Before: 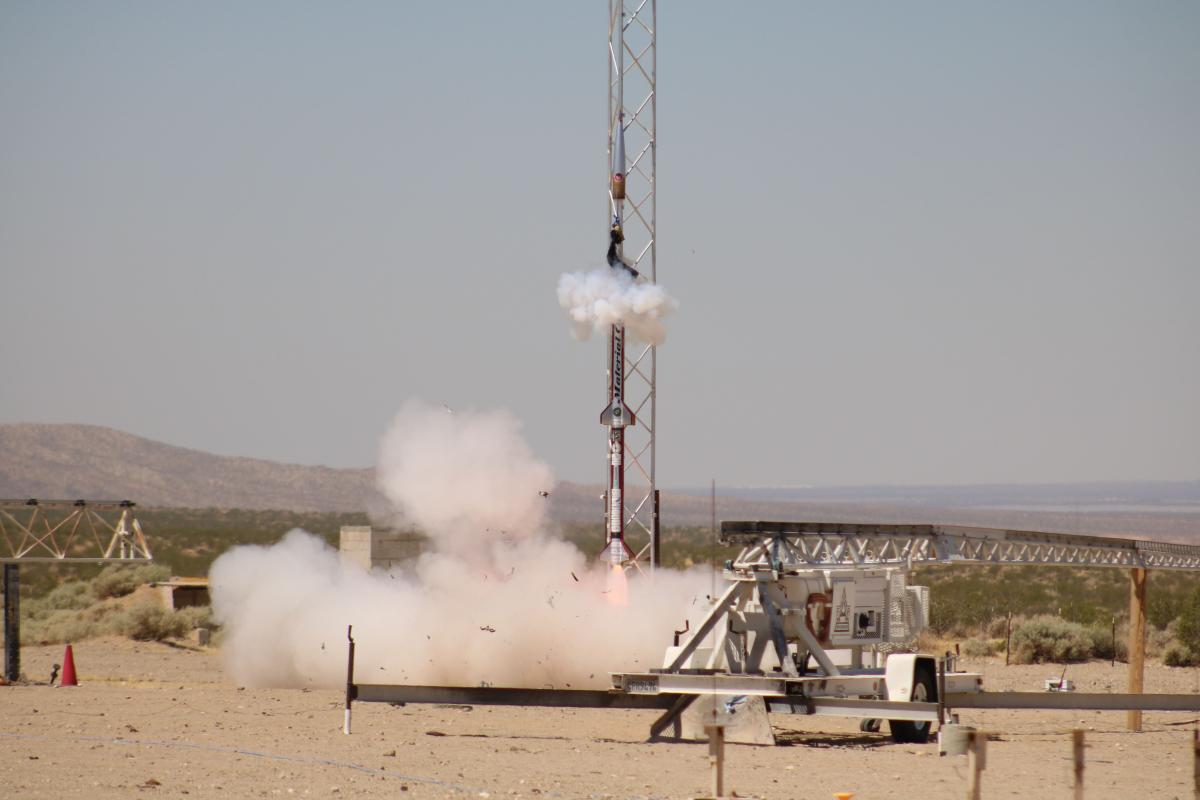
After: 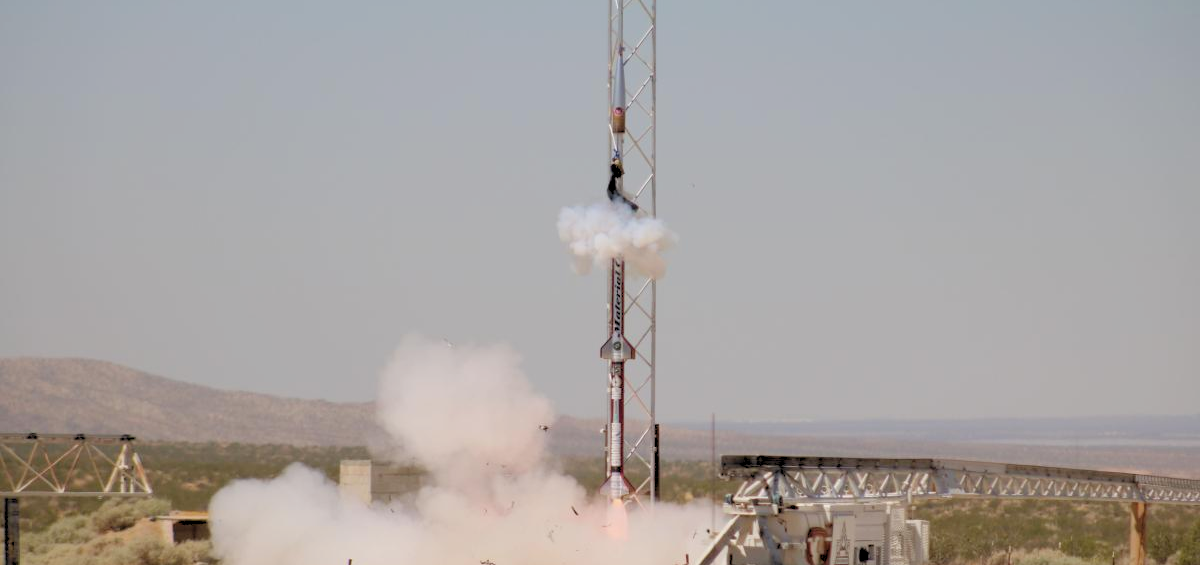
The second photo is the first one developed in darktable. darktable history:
rgb levels: preserve colors sum RGB, levels [[0.038, 0.433, 0.934], [0, 0.5, 1], [0, 0.5, 1]]
levels: levels [0, 0.492, 0.984]
crop and rotate: top 8.293%, bottom 20.996%
contrast brightness saturation: saturation -0.05
